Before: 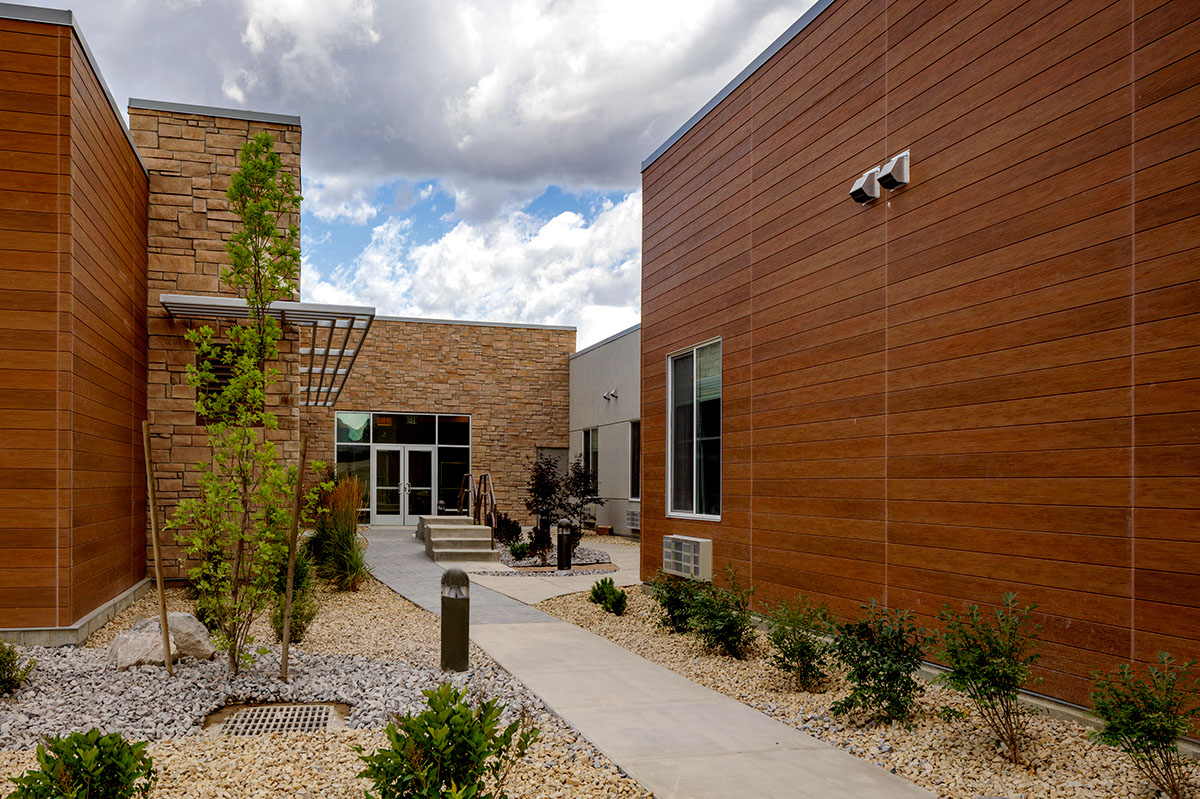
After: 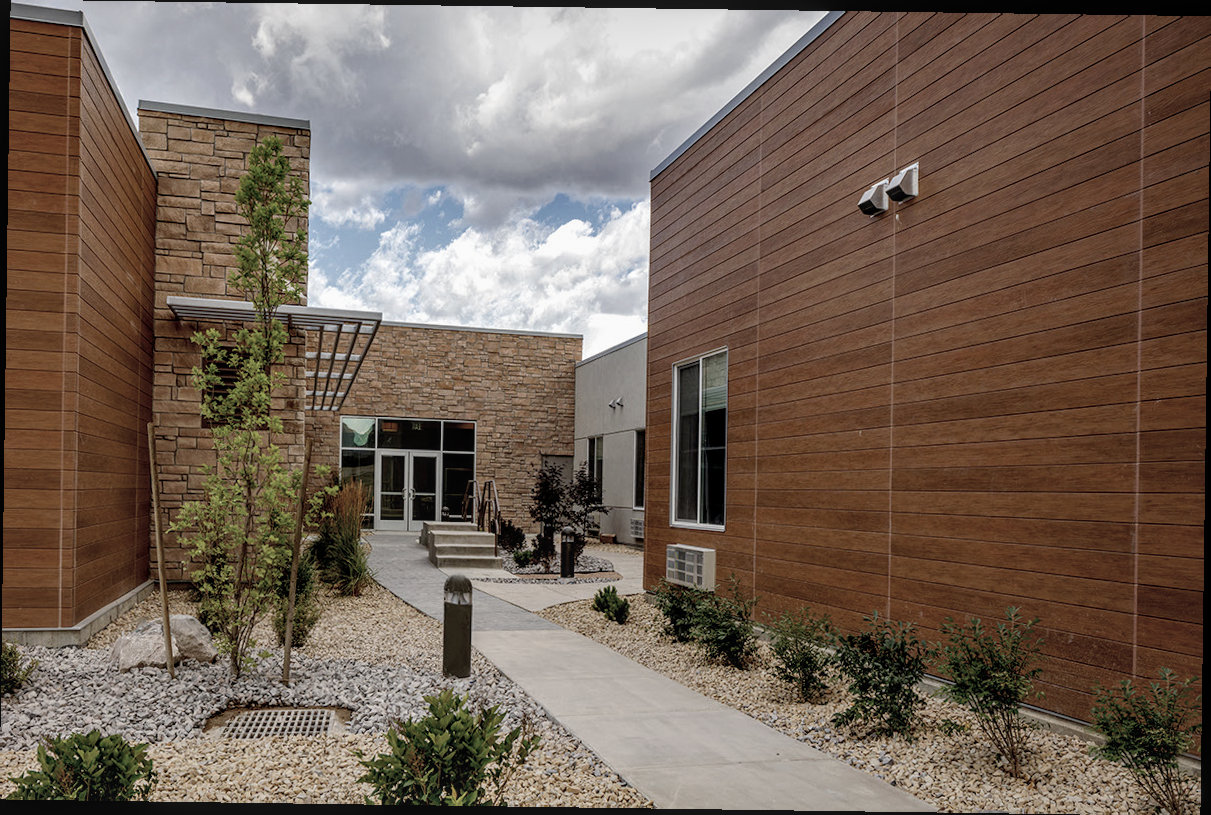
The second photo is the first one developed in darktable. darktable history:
local contrast: on, module defaults
contrast brightness saturation: contrast -0.05, saturation -0.41
rotate and perspective: rotation 0.8°, automatic cropping off
